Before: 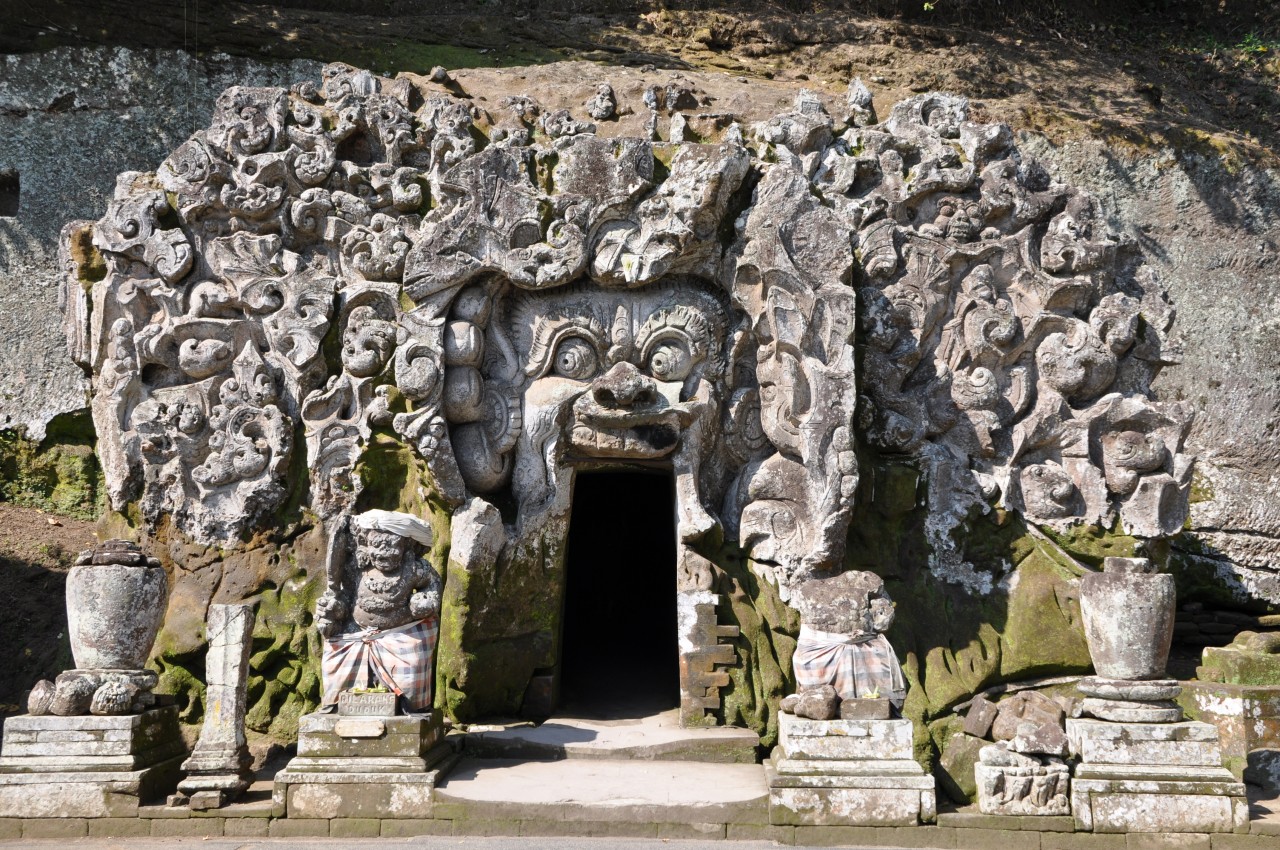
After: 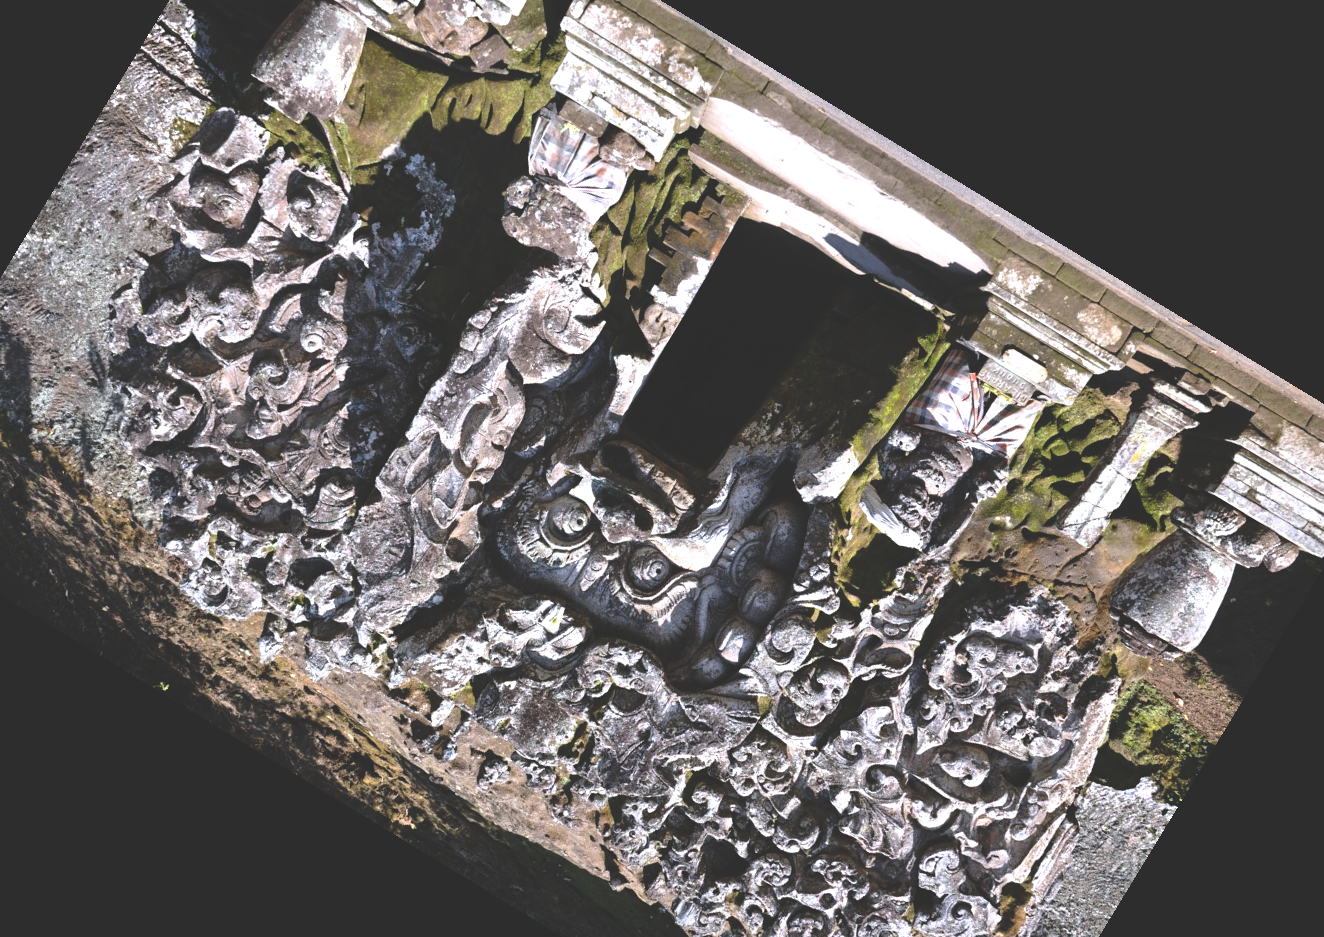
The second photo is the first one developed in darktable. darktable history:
white balance: red 0.984, blue 1.059
rgb curve: curves: ch0 [(0, 0.186) (0.314, 0.284) (0.775, 0.708) (1, 1)], compensate middle gray true, preserve colors none
crop and rotate: angle 148.68°, left 9.111%, top 15.603%, right 4.588%, bottom 17.041%
tone equalizer: -8 EV -0.417 EV, -7 EV -0.389 EV, -6 EV -0.333 EV, -5 EV -0.222 EV, -3 EV 0.222 EV, -2 EV 0.333 EV, -1 EV 0.389 EV, +0 EV 0.417 EV, edges refinement/feathering 500, mask exposure compensation -1.57 EV, preserve details no
